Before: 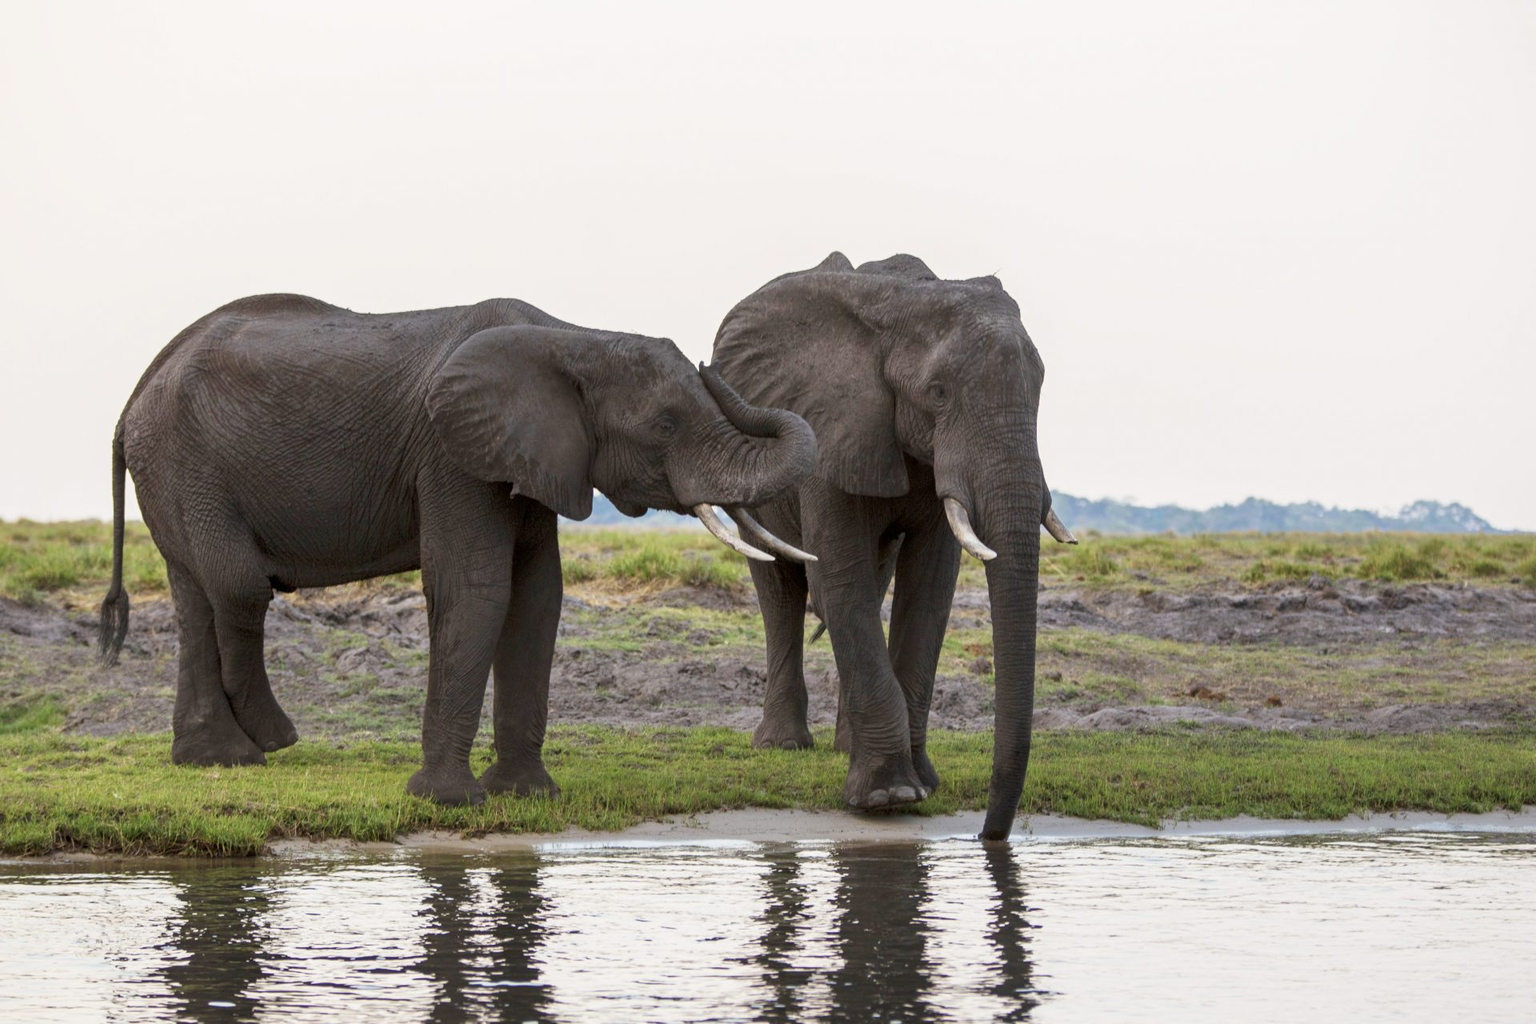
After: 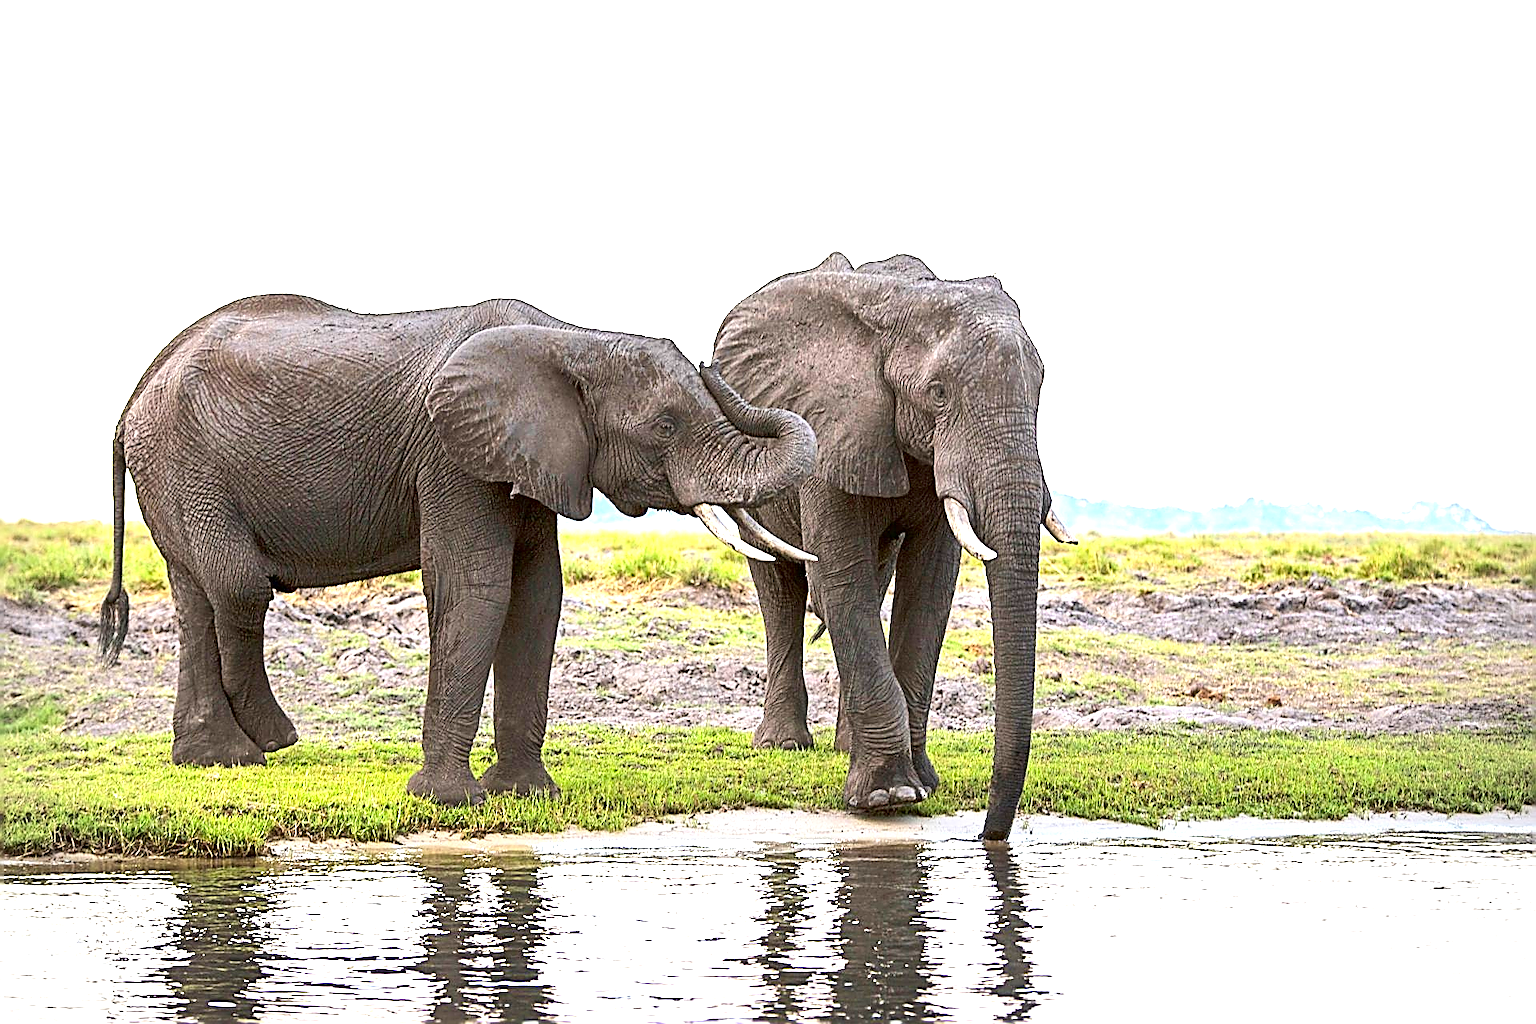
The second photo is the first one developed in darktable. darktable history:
contrast brightness saturation: contrast 0.16, saturation 0.32
sharpen: amount 2
vignetting: fall-off radius 60.65%
exposure: black level correction 0, exposure 1.5 EV, compensate highlight preservation false
